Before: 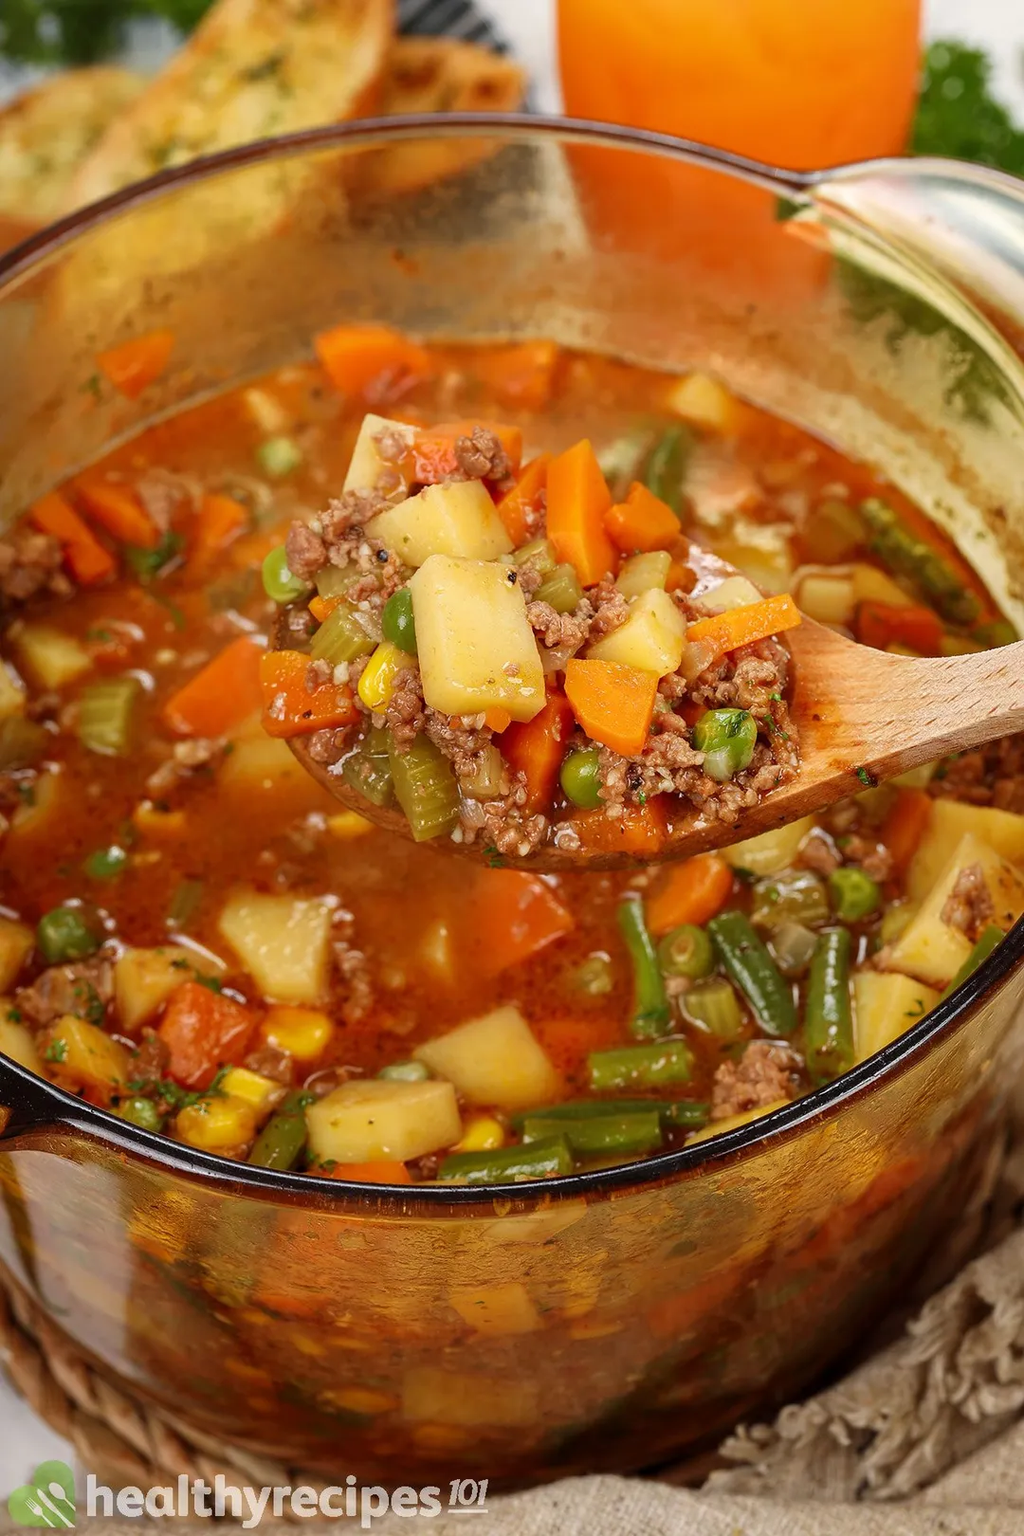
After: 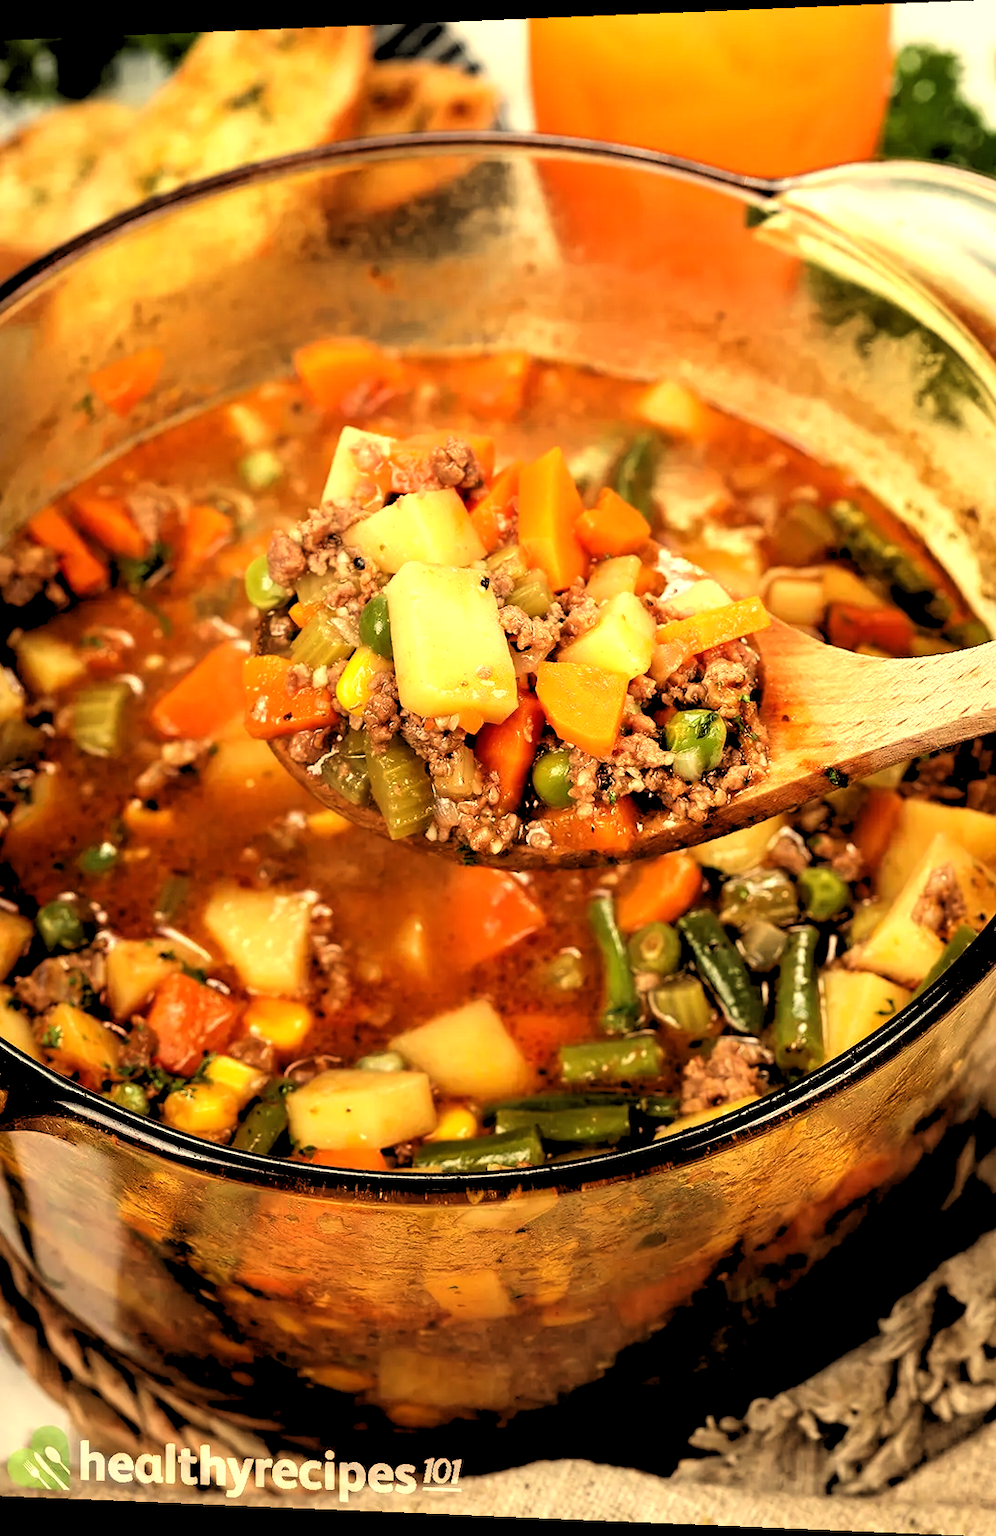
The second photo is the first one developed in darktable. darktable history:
white balance: red 1.08, blue 0.791
tone equalizer: -8 EV -0.75 EV, -7 EV -0.7 EV, -6 EV -0.6 EV, -5 EV -0.4 EV, -3 EV 0.4 EV, -2 EV 0.6 EV, -1 EV 0.7 EV, +0 EV 0.75 EV, edges refinement/feathering 500, mask exposure compensation -1.57 EV, preserve details no
rotate and perspective: lens shift (horizontal) -0.055, automatic cropping off
rgb levels: levels [[0.029, 0.461, 0.922], [0, 0.5, 1], [0, 0.5, 1]]
